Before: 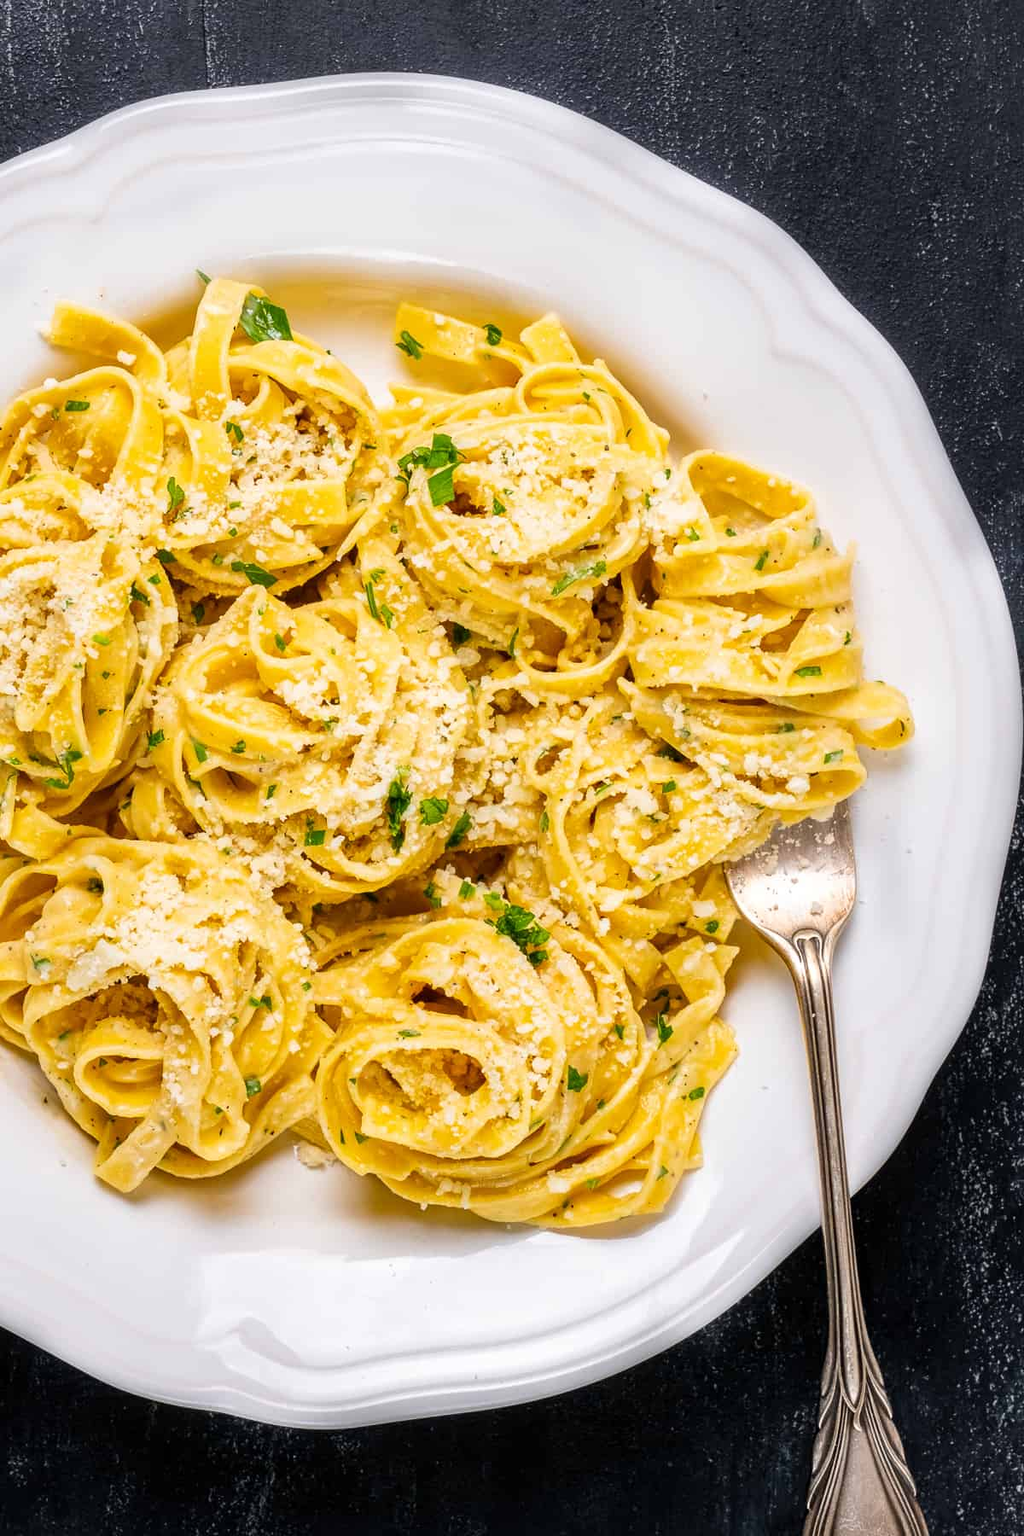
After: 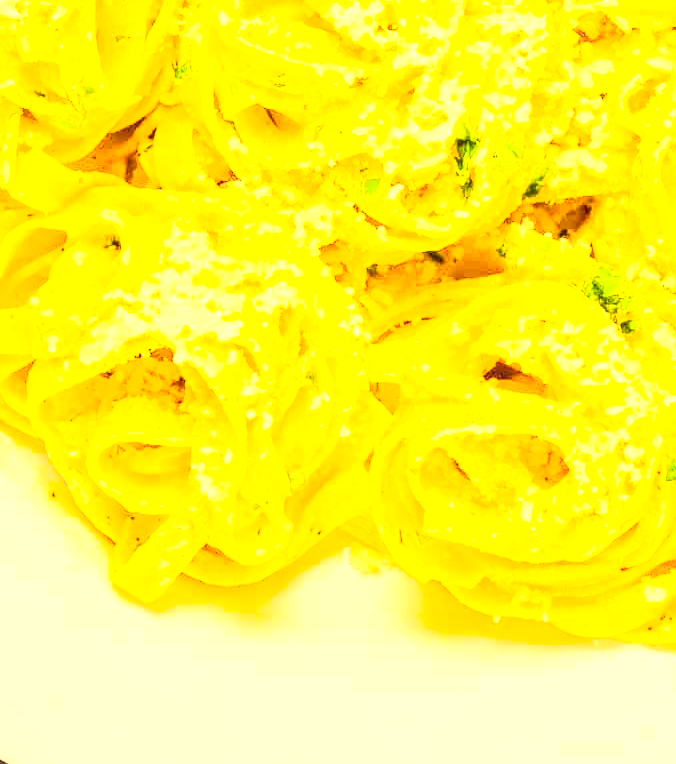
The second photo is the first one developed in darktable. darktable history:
exposure: black level correction 0, exposure 2.324 EV, compensate highlight preservation false
color correction: highlights a* 0.124, highlights b* 29.47, shadows a* -0.288, shadows b* 21.03
contrast brightness saturation: contrast 0.431, brightness 0.554, saturation -0.204
crop: top 44.217%, right 43.588%, bottom 13.292%
local contrast: on, module defaults
color balance rgb: power › hue 212.26°, highlights gain › chroma 2.893%, highlights gain › hue 60.32°, global offset › chroma 0.286%, global offset › hue 320.16°, perceptual saturation grading › global saturation 19.922%
